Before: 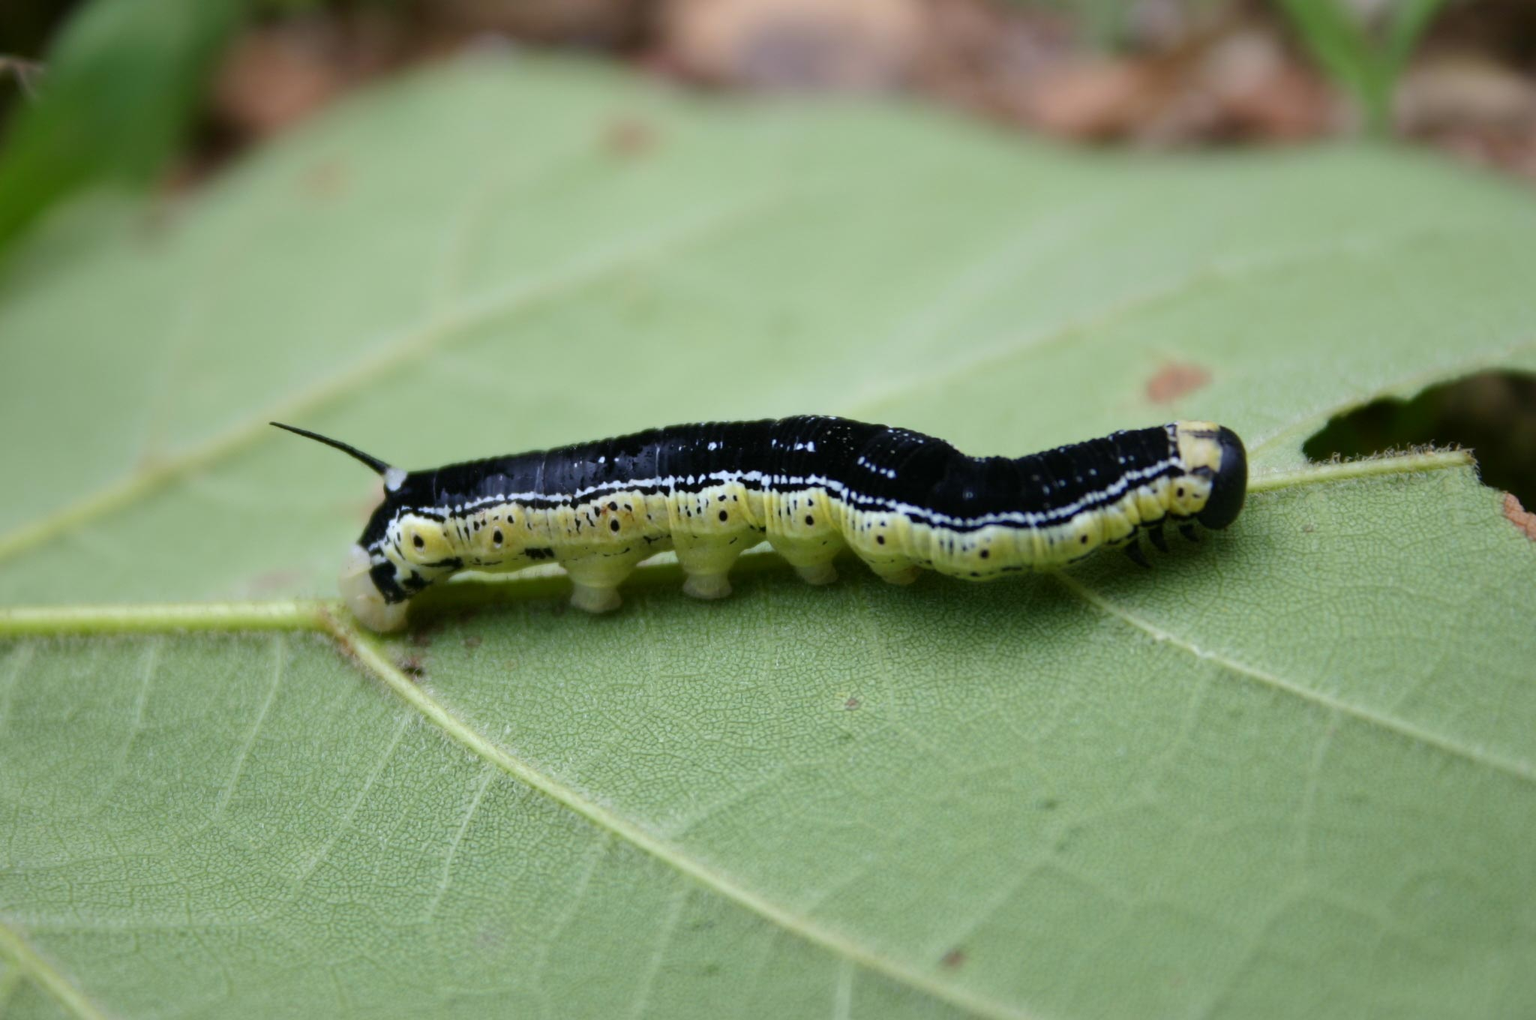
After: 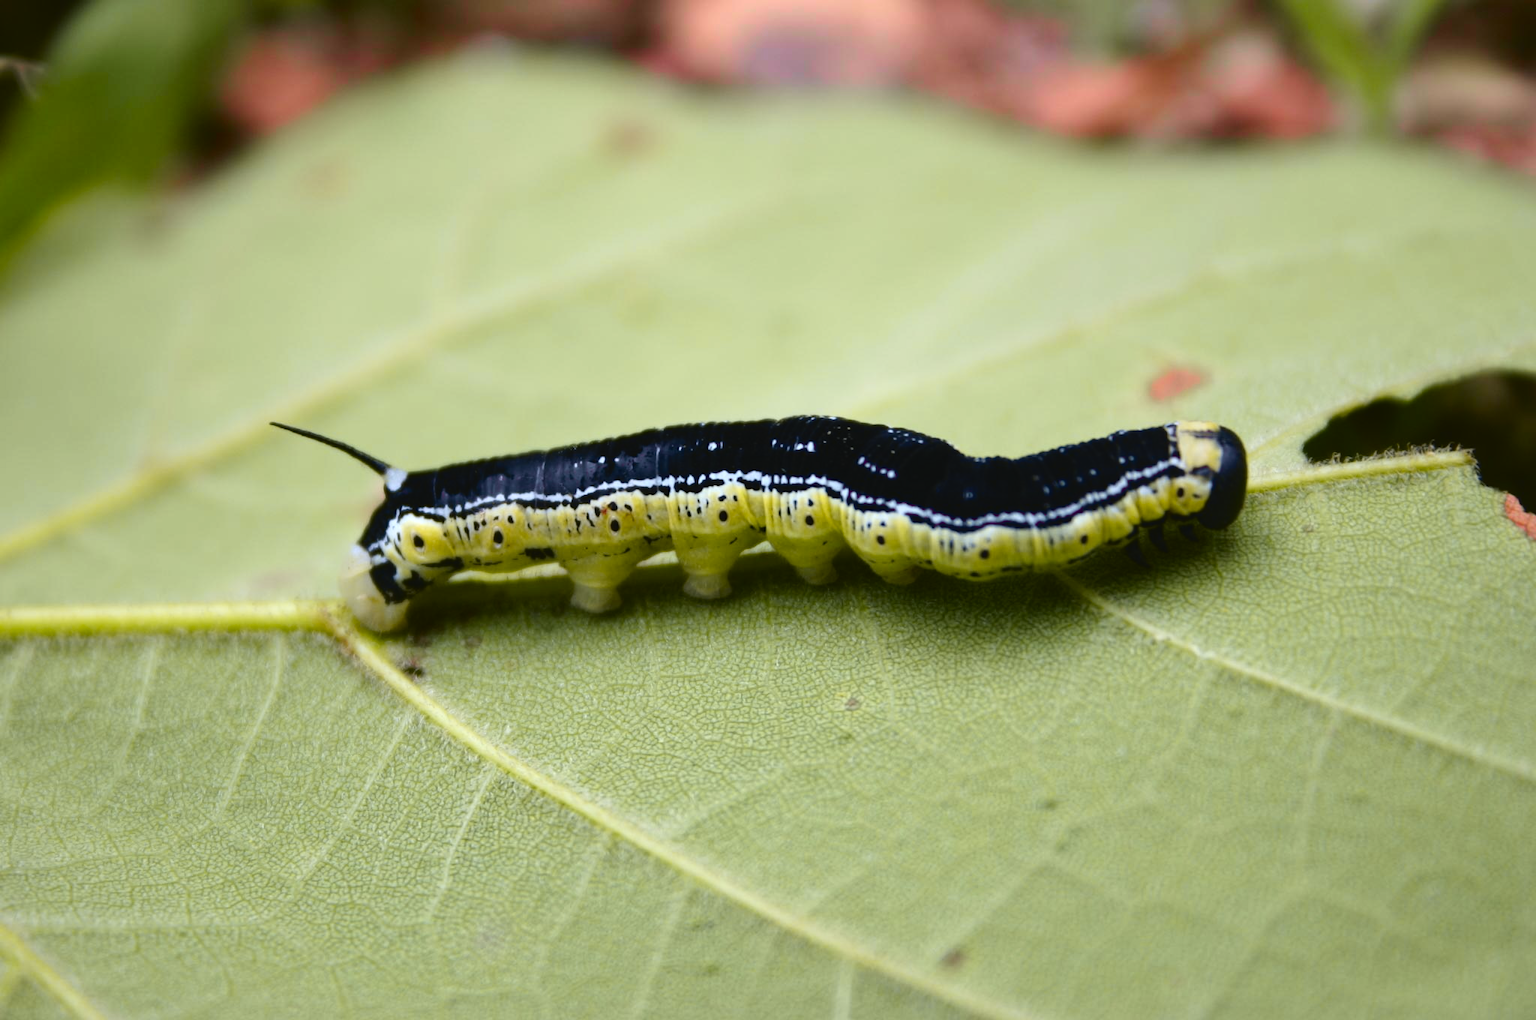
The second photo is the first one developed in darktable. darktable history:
tone curve: curves: ch0 [(0, 0.036) (0.119, 0.115) (0.466, 0.498) (0.715, 0.767) (0.817, 0.865) (1, 0.998)]; ch1 [(0, 0) (0.377, 0.416) (0.44, 0.461) (0.487, 0.49) (0.514, 0.517) (0.536, 0.577) (0.66, 0.724) (1, 1)]; ch2 [(0, 0) (0.38, 0.405) (0.463, 0.443) (0.492, 0.486) (0.526, 0.541) (0.578, 0.598) (0.653, 0.698) (1, 1)], color space Lab, independent channels, preserve colors none
color balance: contrast 8.5%, output saturation 105%
